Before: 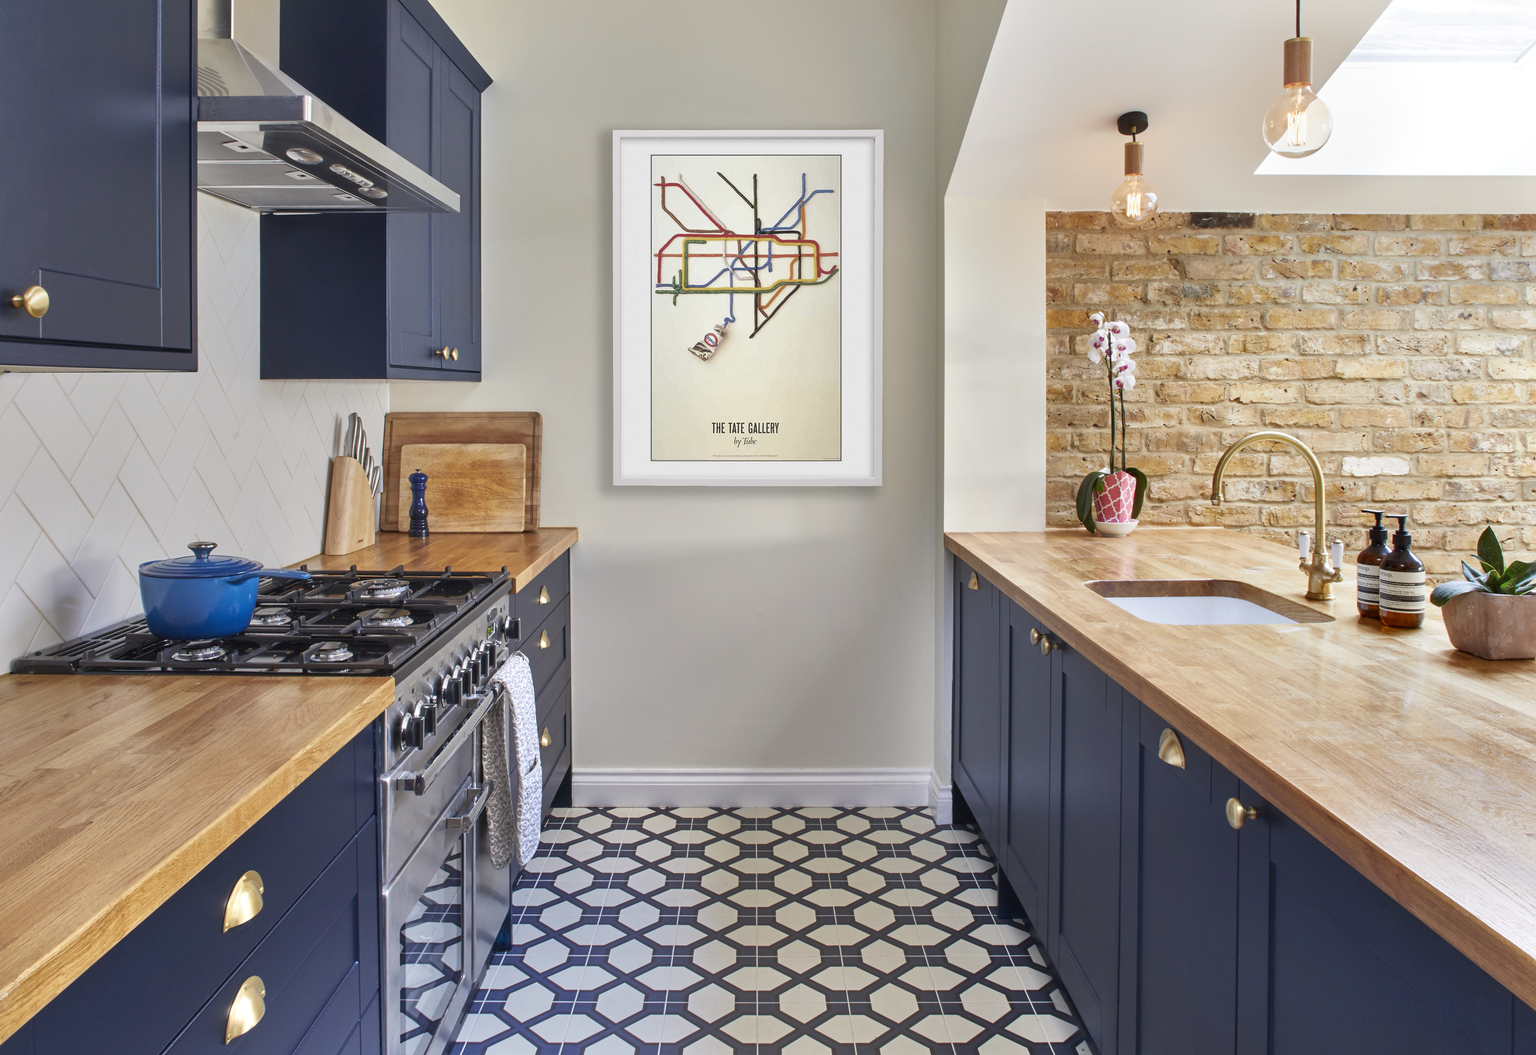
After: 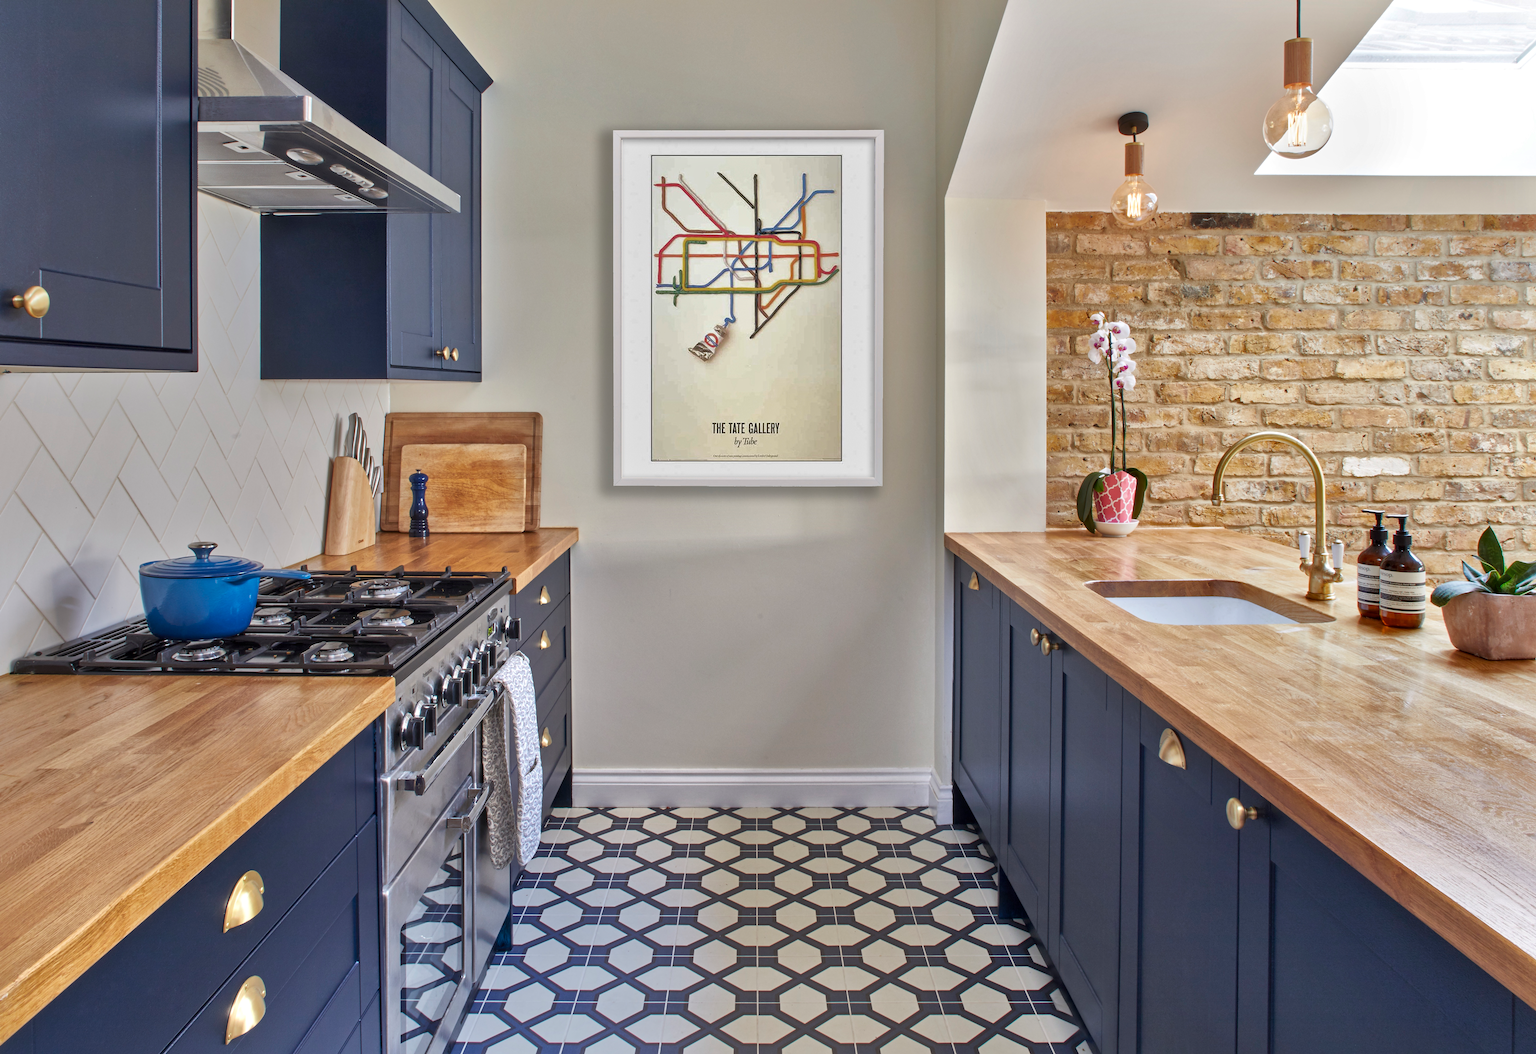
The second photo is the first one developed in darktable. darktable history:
local contrast: mode bilateral grid, contrast 20, coarseness 50, detail 120%, midtone range 0.2
shadows and highlights: shadows 30
